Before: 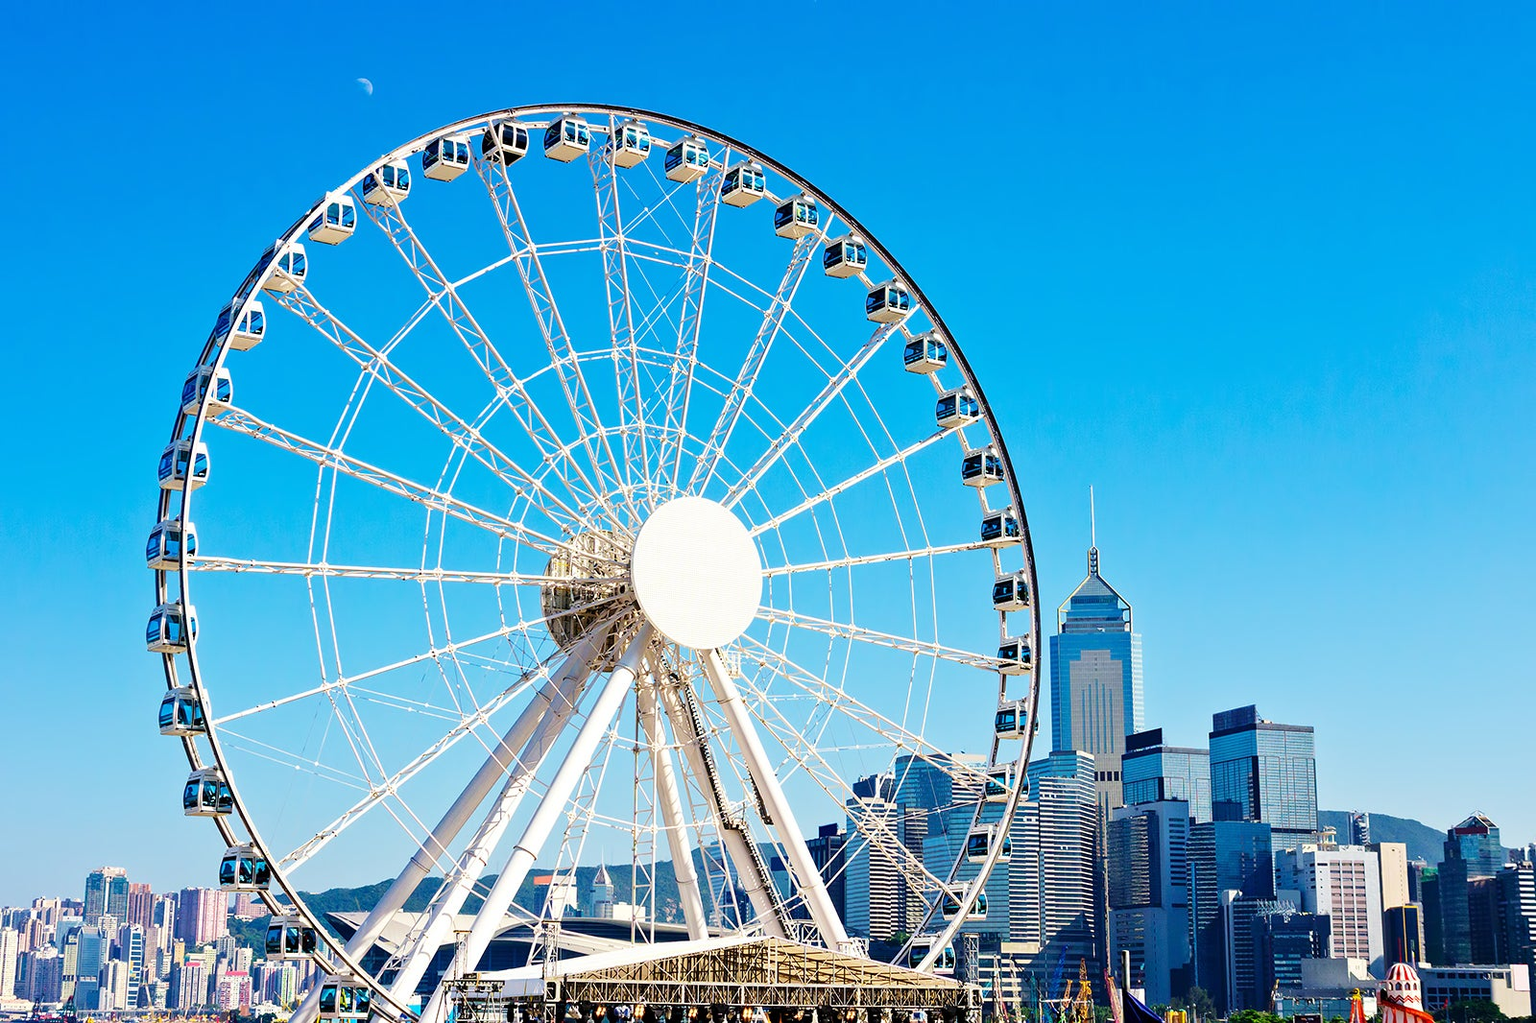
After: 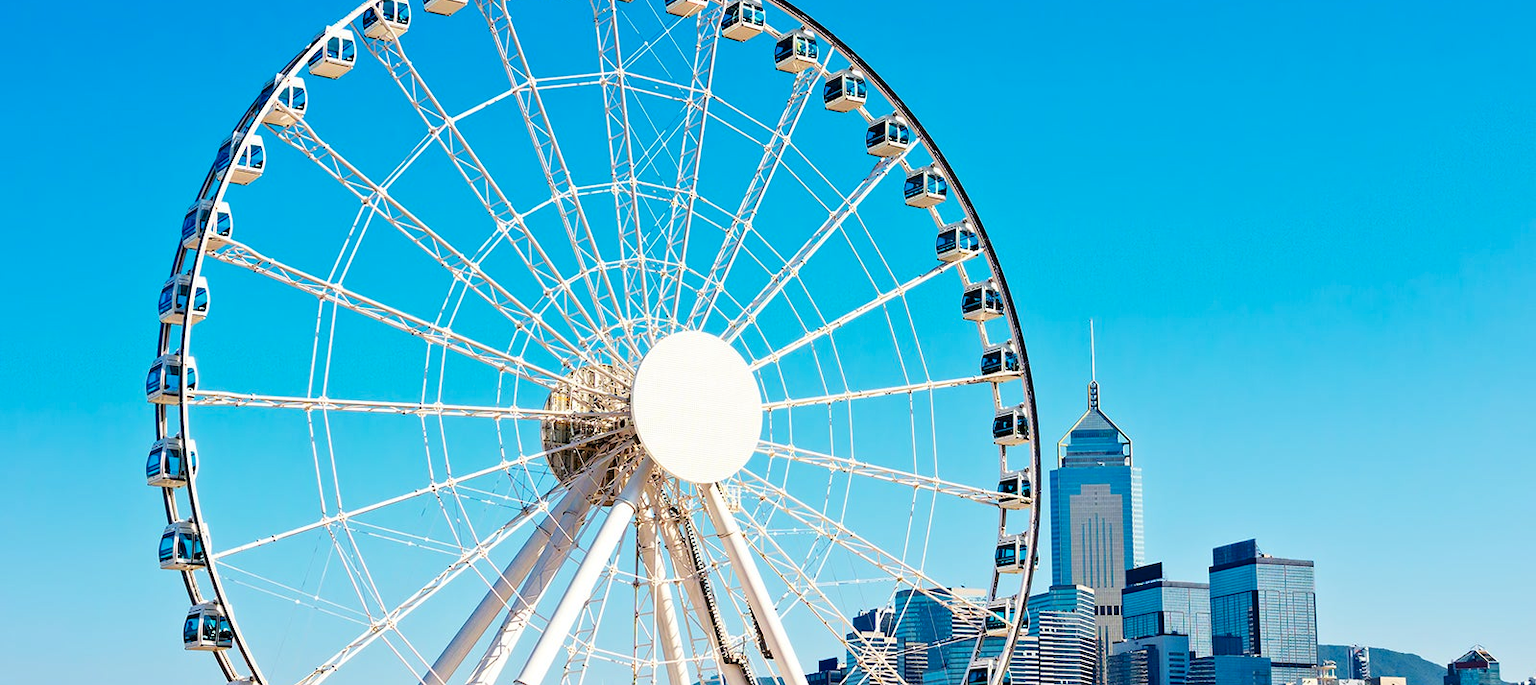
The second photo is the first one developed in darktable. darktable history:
crop: top 16.305%, bottom 16.697%
color zones: curves: ch1 [(0.239, 0.552) (0.75, 0.5)]; ch2 [(0.25, 0.462) (0.749, 0.457)], mix 32.8%
